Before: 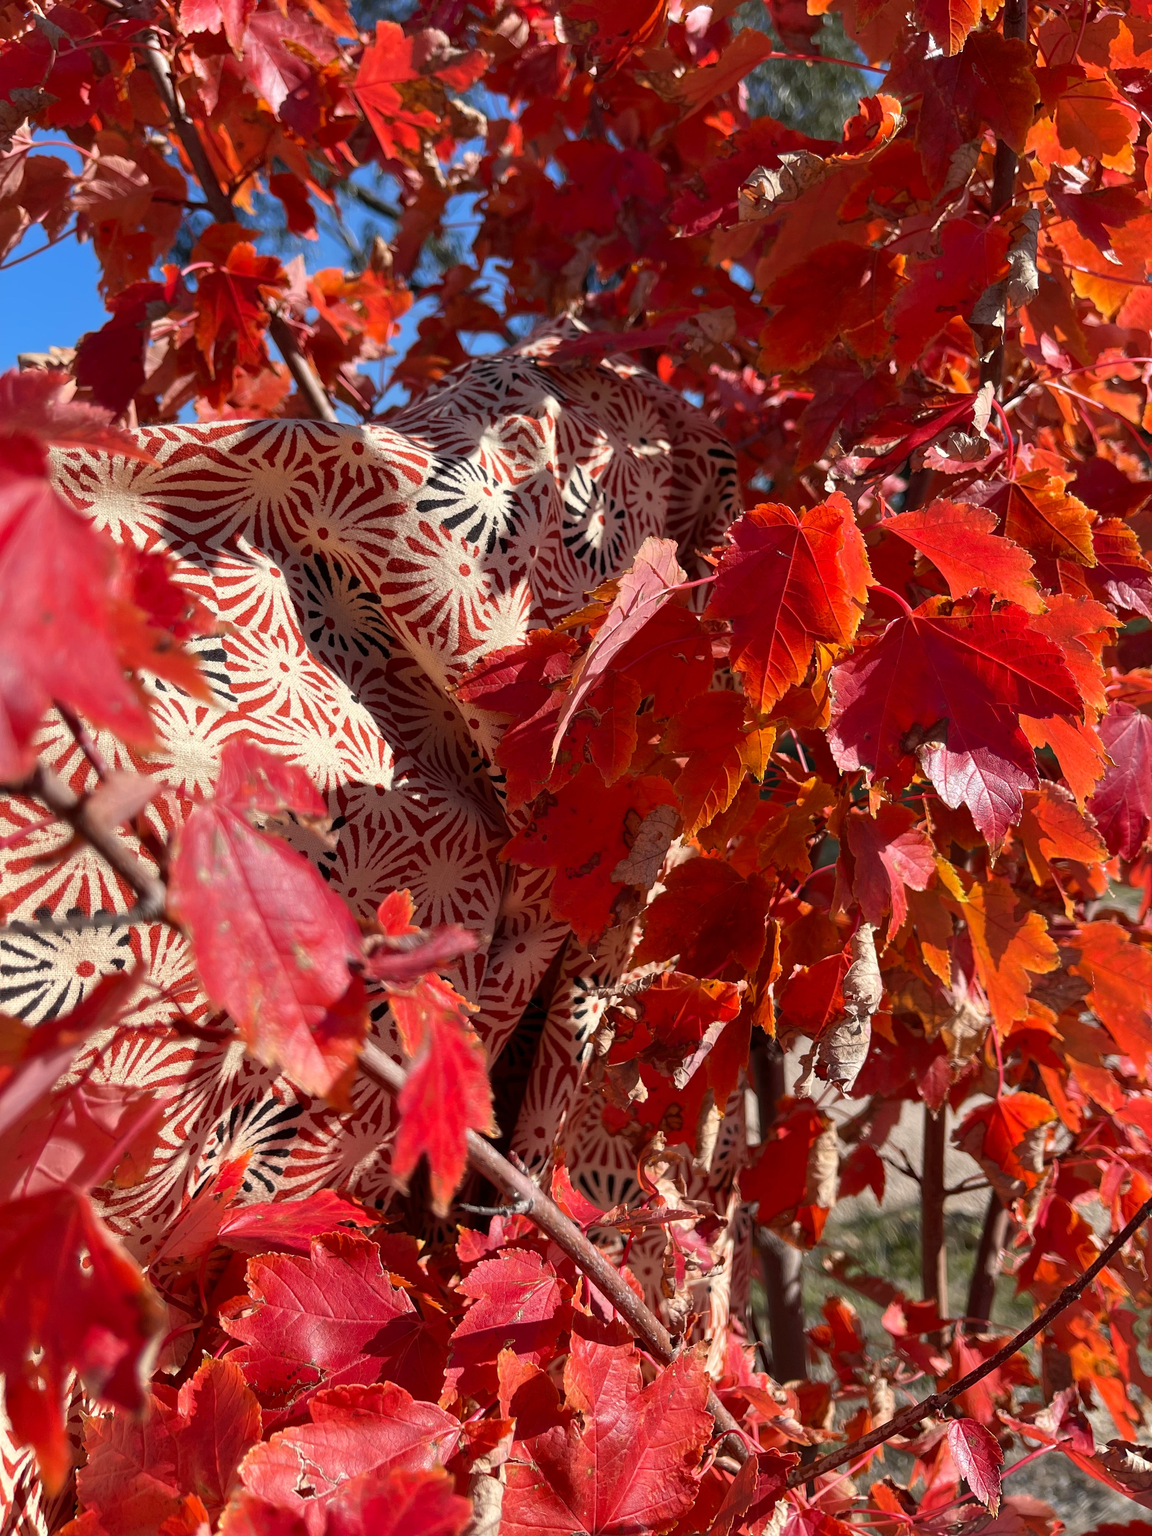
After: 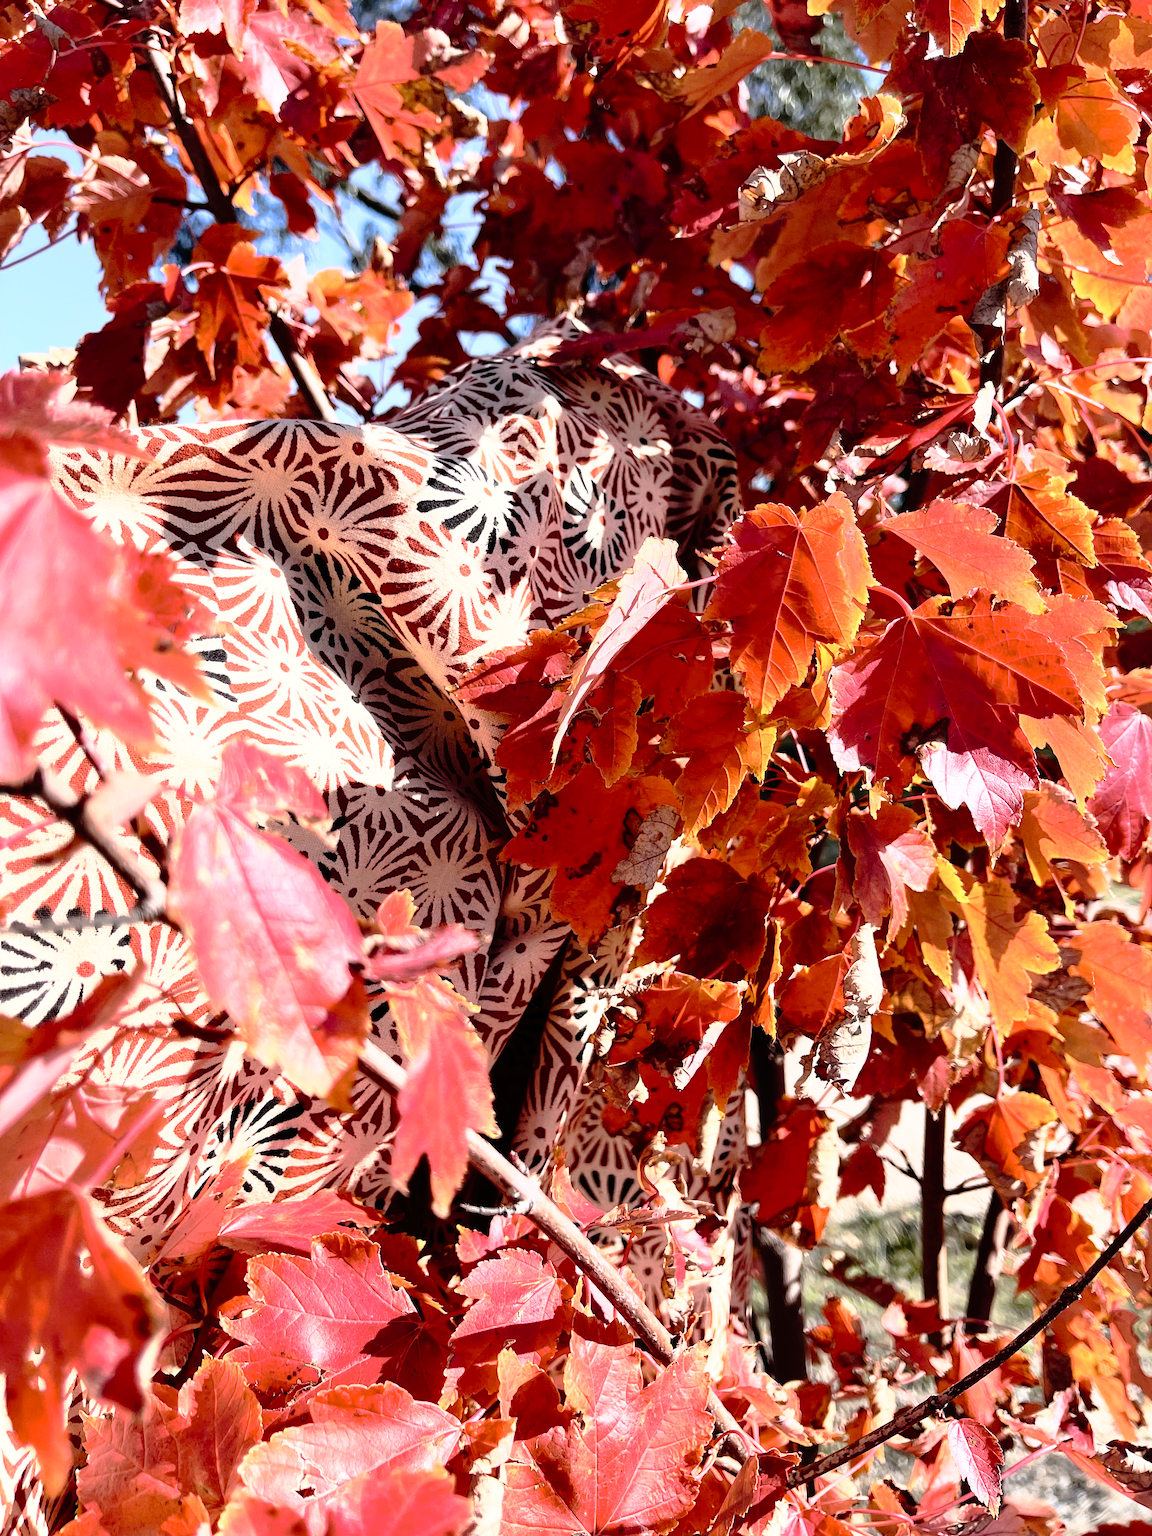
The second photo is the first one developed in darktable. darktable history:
white balance: red 0.98, blue 1.034
rgb curve: curves: ch0 [(0, 0) (0.21, 0.15) (0.24, 0.21) (0.5, 0.75) (0.75, 0.96) (0.89, 0.99) (1, 1)]; ch1 [(0, 0.02) (0.21, 0.13) (0.25, 0.2) (0.5, 0.67) (0.75, 0.9) (0.89, 0.97) (1, 1)]; ch2 [(0, 0.02) (0.21, 0.13) (0.25, 0.2) (0.5, 0.67) (0.75, 0.9) (0.89, 0.97) (1, 1)], compensate middle gray true
tone curve: curves: ch0 [(0, 0) (0.003, 0.007) (0.011, 0.011) (0.025, 0.021) (0.044, 0.04) (0.069, 0.07) (0.1, 0.129) (0.136, 0.187) (0.177, 0.254) (0.224, 0.325) (0.277, 0.398) (0.335, 0.461) (0.399, 0.513) (0.468, 0.571) (0.543, 0.624) (0.623, 0.69) (0.709, 0.777) (0.801, 0.86) (0.898, 0.953) (1, 1)], preserve colors none
